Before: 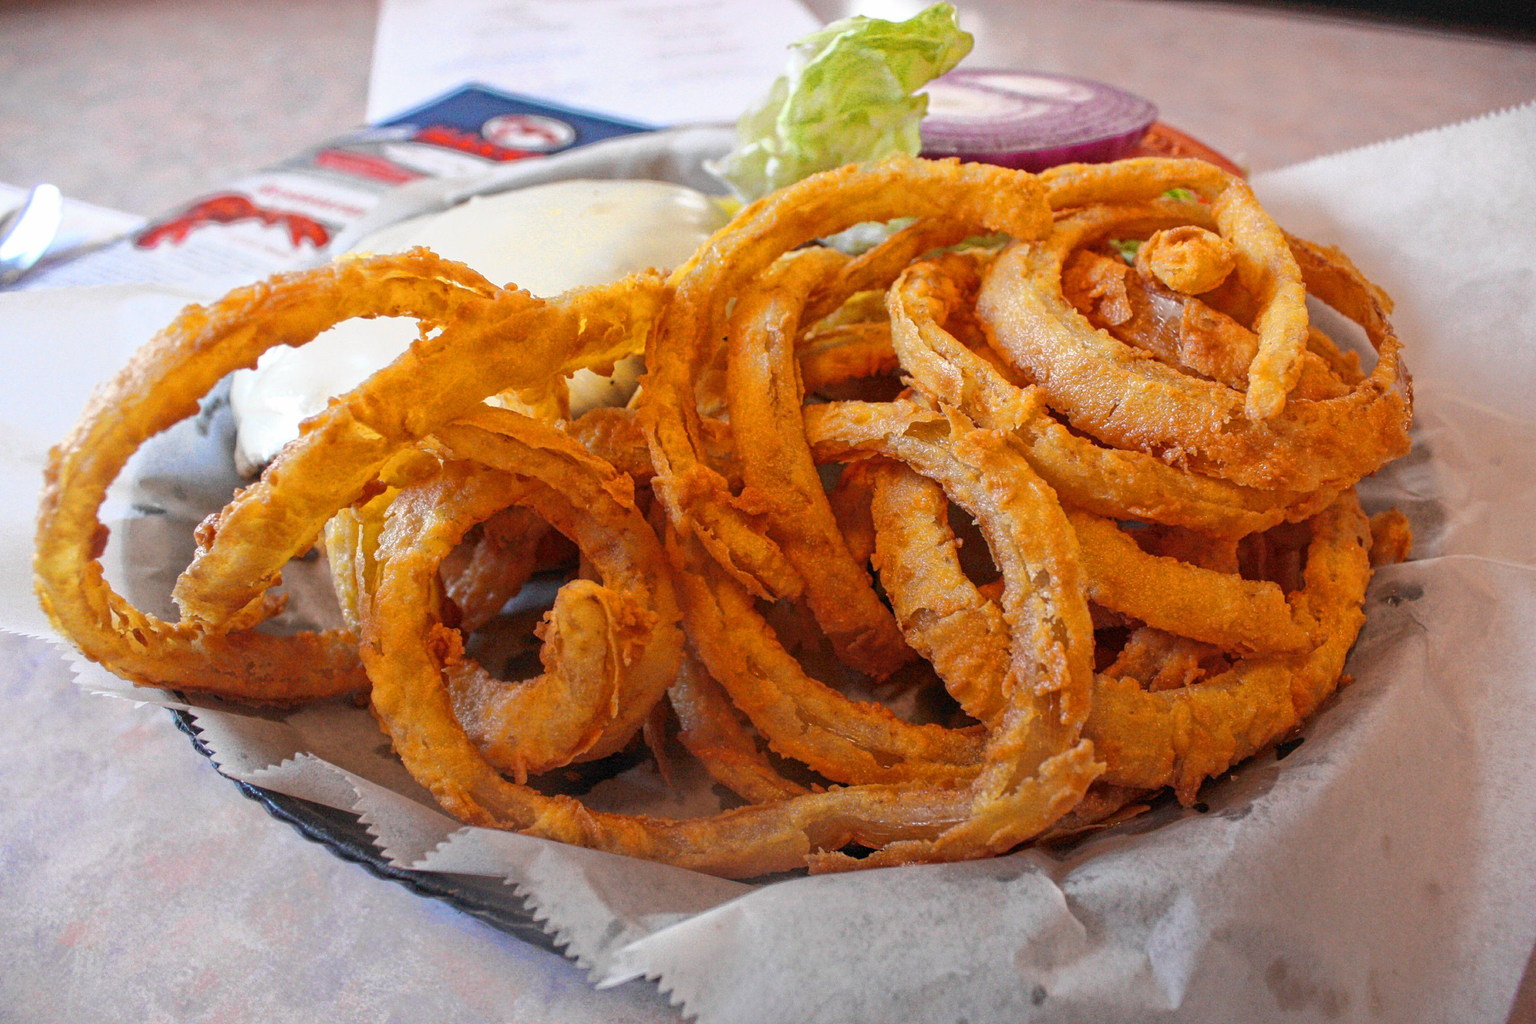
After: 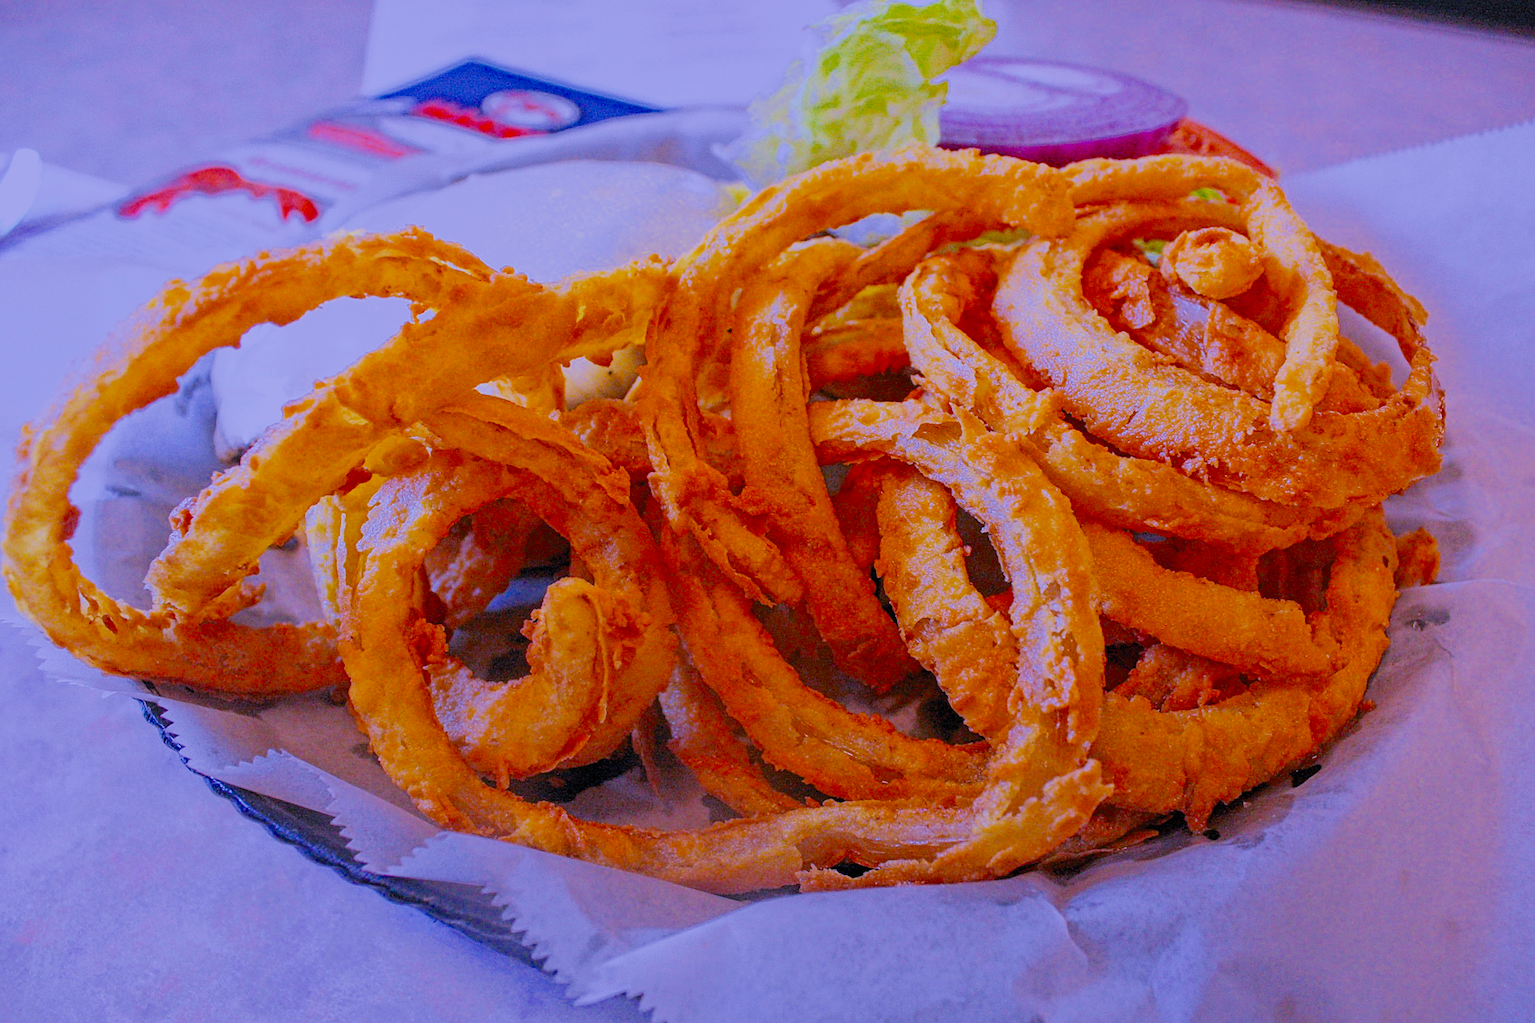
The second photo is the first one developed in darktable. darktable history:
white balance: red 0.98, blue 1.61
contrast equalizer: octaves 7, y [[0.6 ×6], [0.55 ×6], [0 ×6], [0 ×6], [0 ×6]], mix 0.15
sharpen: on, module defaults
crop and rotate: angle -1.69°
exposure: exposure 0.4 EV, compensate highlight preservation false
filmic rgb: white relative exposure 8 EV, threshold 3 EV, hardness 2.44, latitude 10.07%, contrast 0.72, highlights saturation mix 10%, shadows ↔ highlights balance 1.38%, color science v4 (2020), enable highlight reconstruction true
bloom: on, module defaults
